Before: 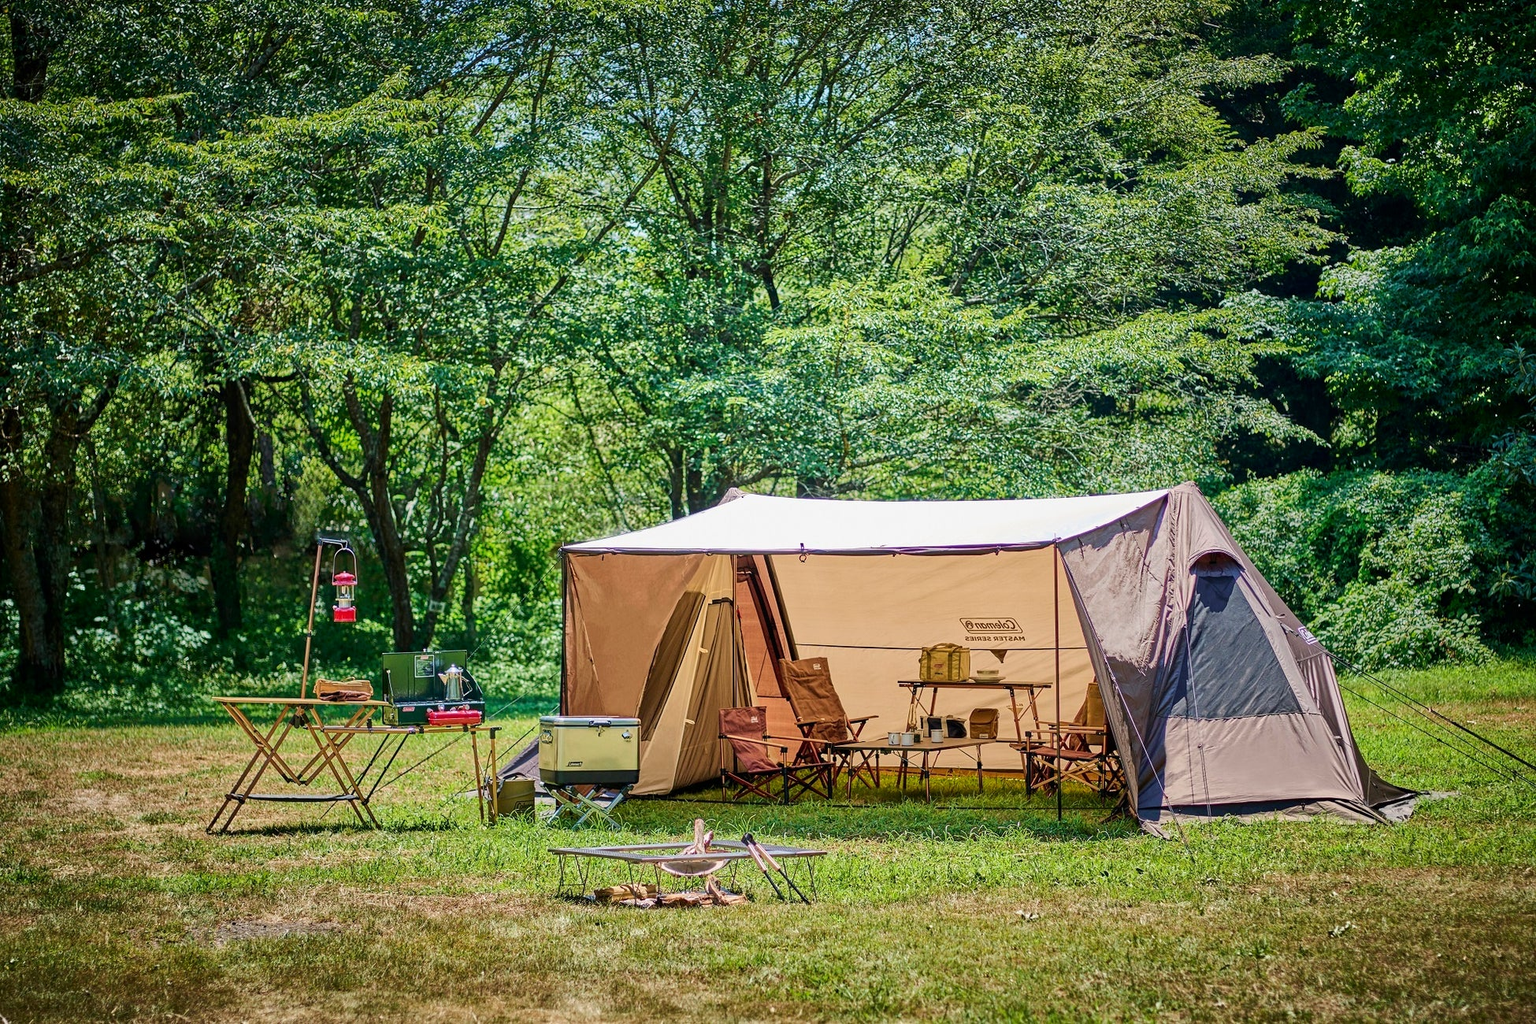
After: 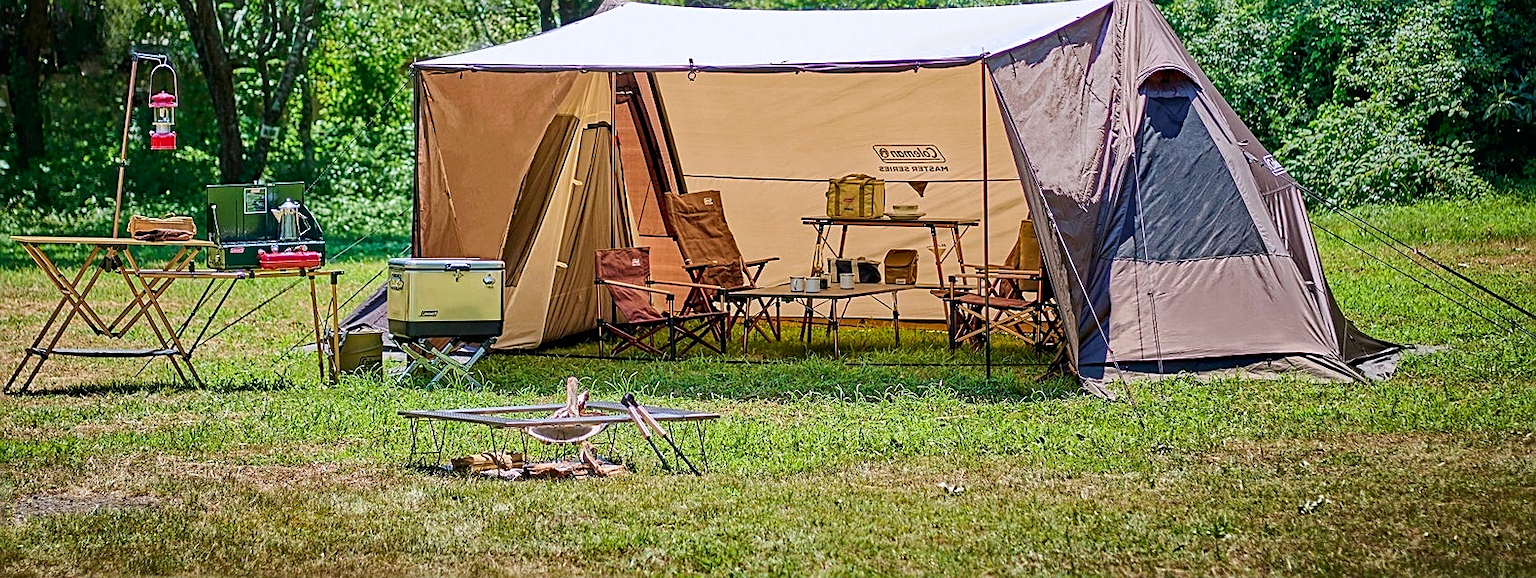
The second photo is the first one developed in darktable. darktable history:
haze removal: strength 0.29, distance 0.25, compatibility mode true, adaptive false
white balance: red 0.984, blue 1.059
sharpen: on, module defaults
crop and rotate: left 13.306%, top 48.129%, bottom 2.928%
